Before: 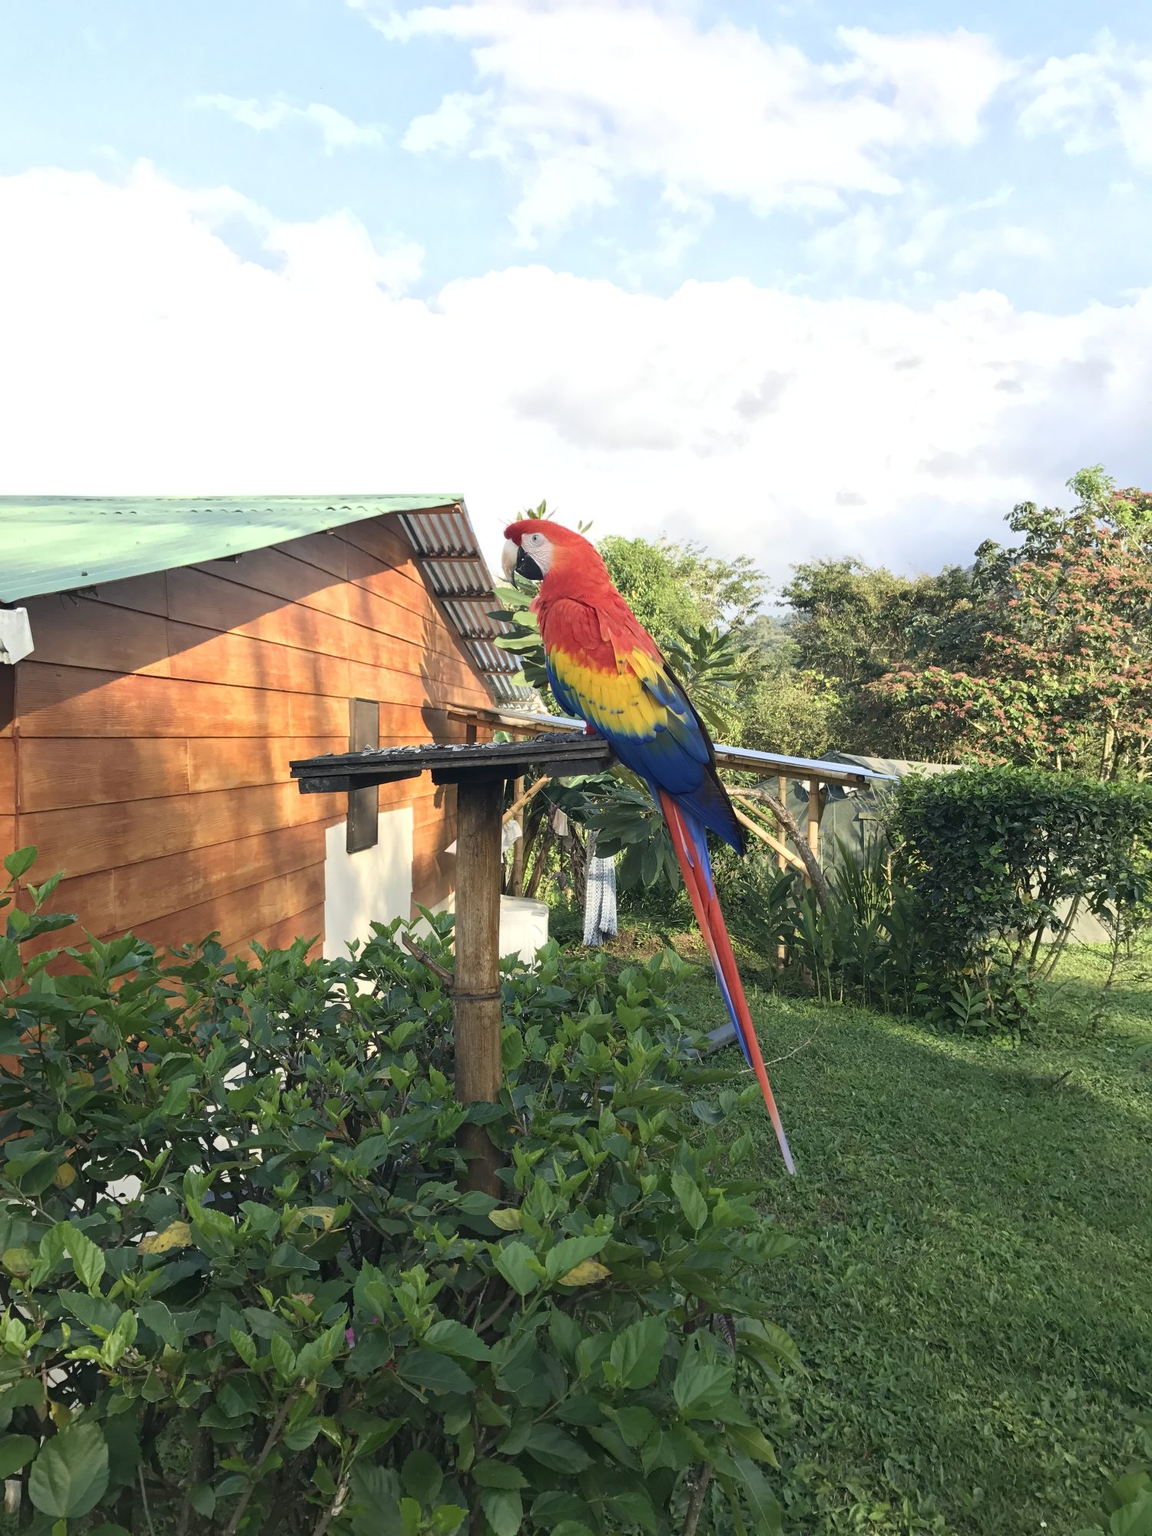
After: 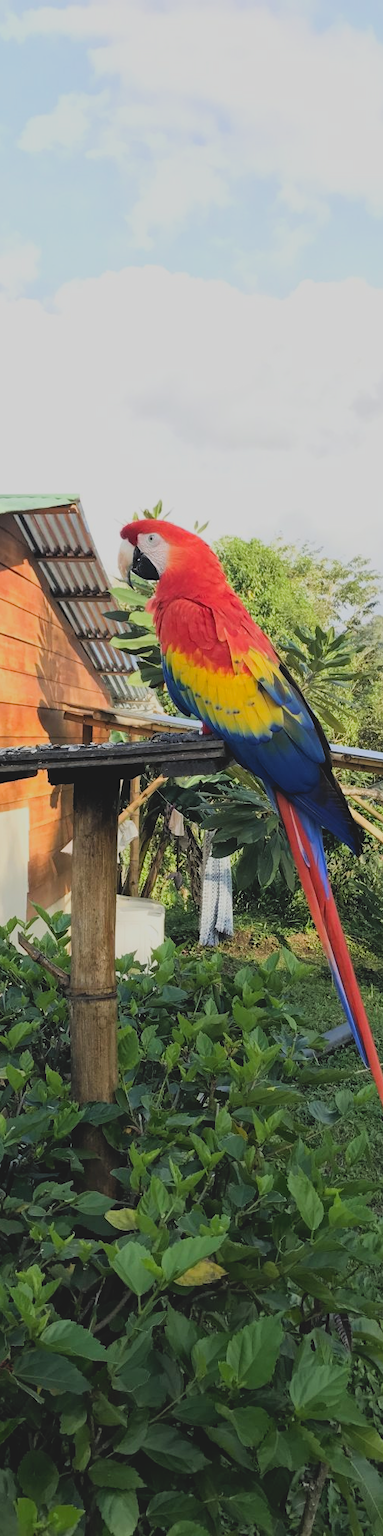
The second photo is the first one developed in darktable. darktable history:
crop: left 33.36%, right 33.36%
contrast brightness saturation: contrast -0.19, saturation 0.19
filmic rgb: black relative exposure -5 EV, white relative exposure 3.5 EV, hardness 3.19, contrast 1.2, highlights saturation mix -30%
